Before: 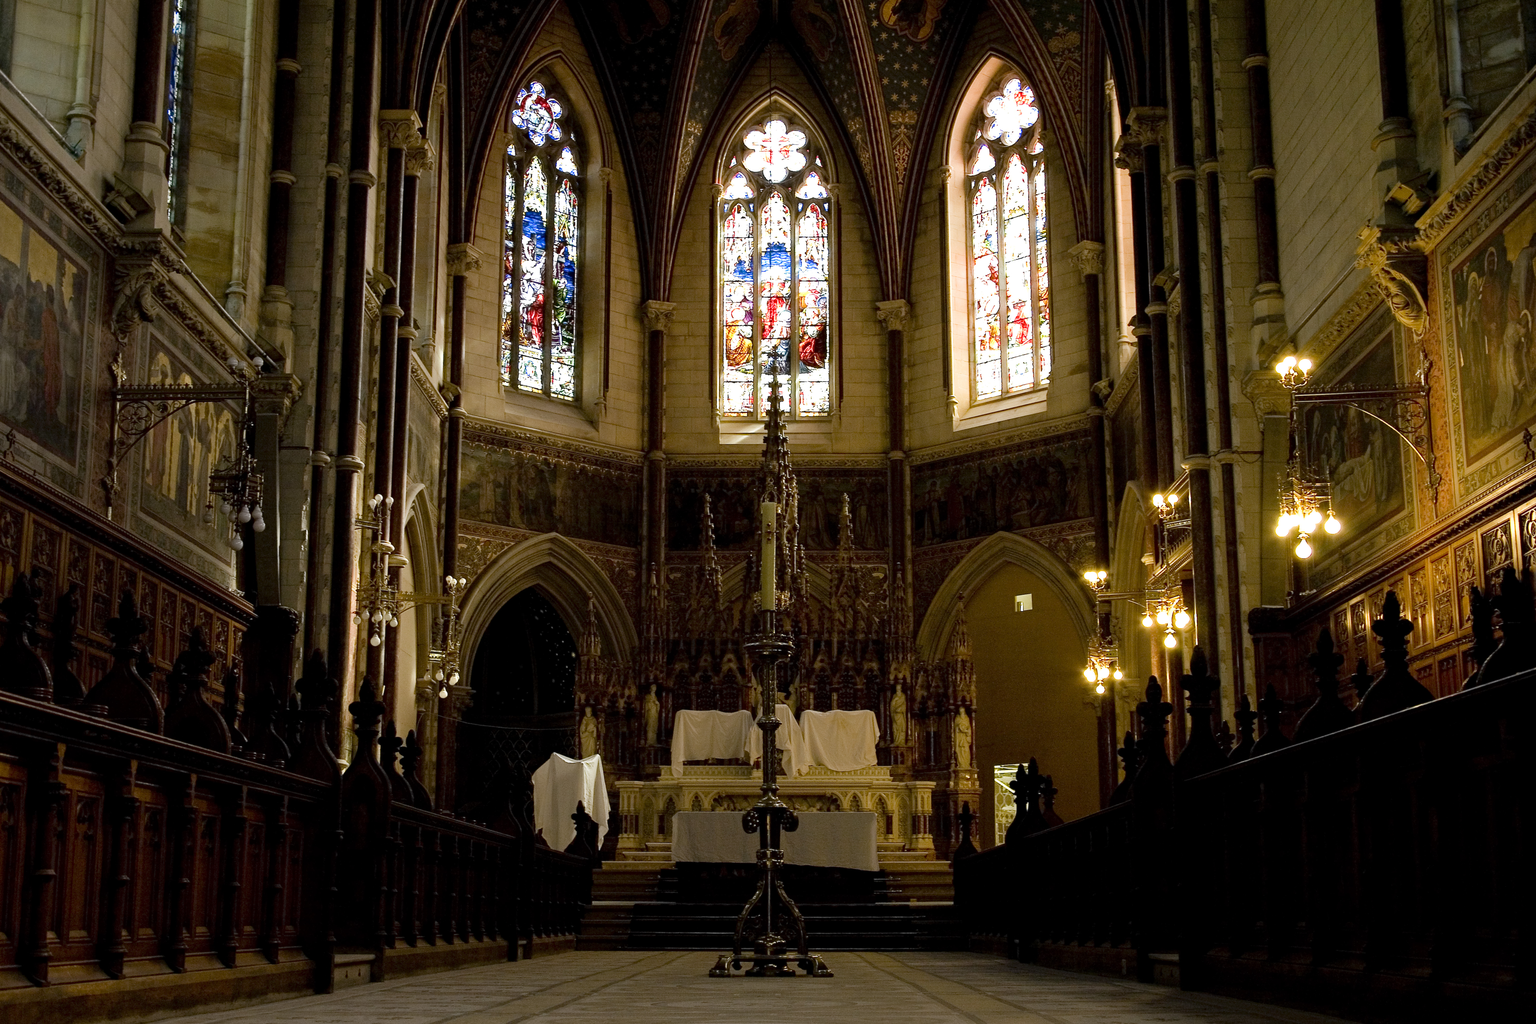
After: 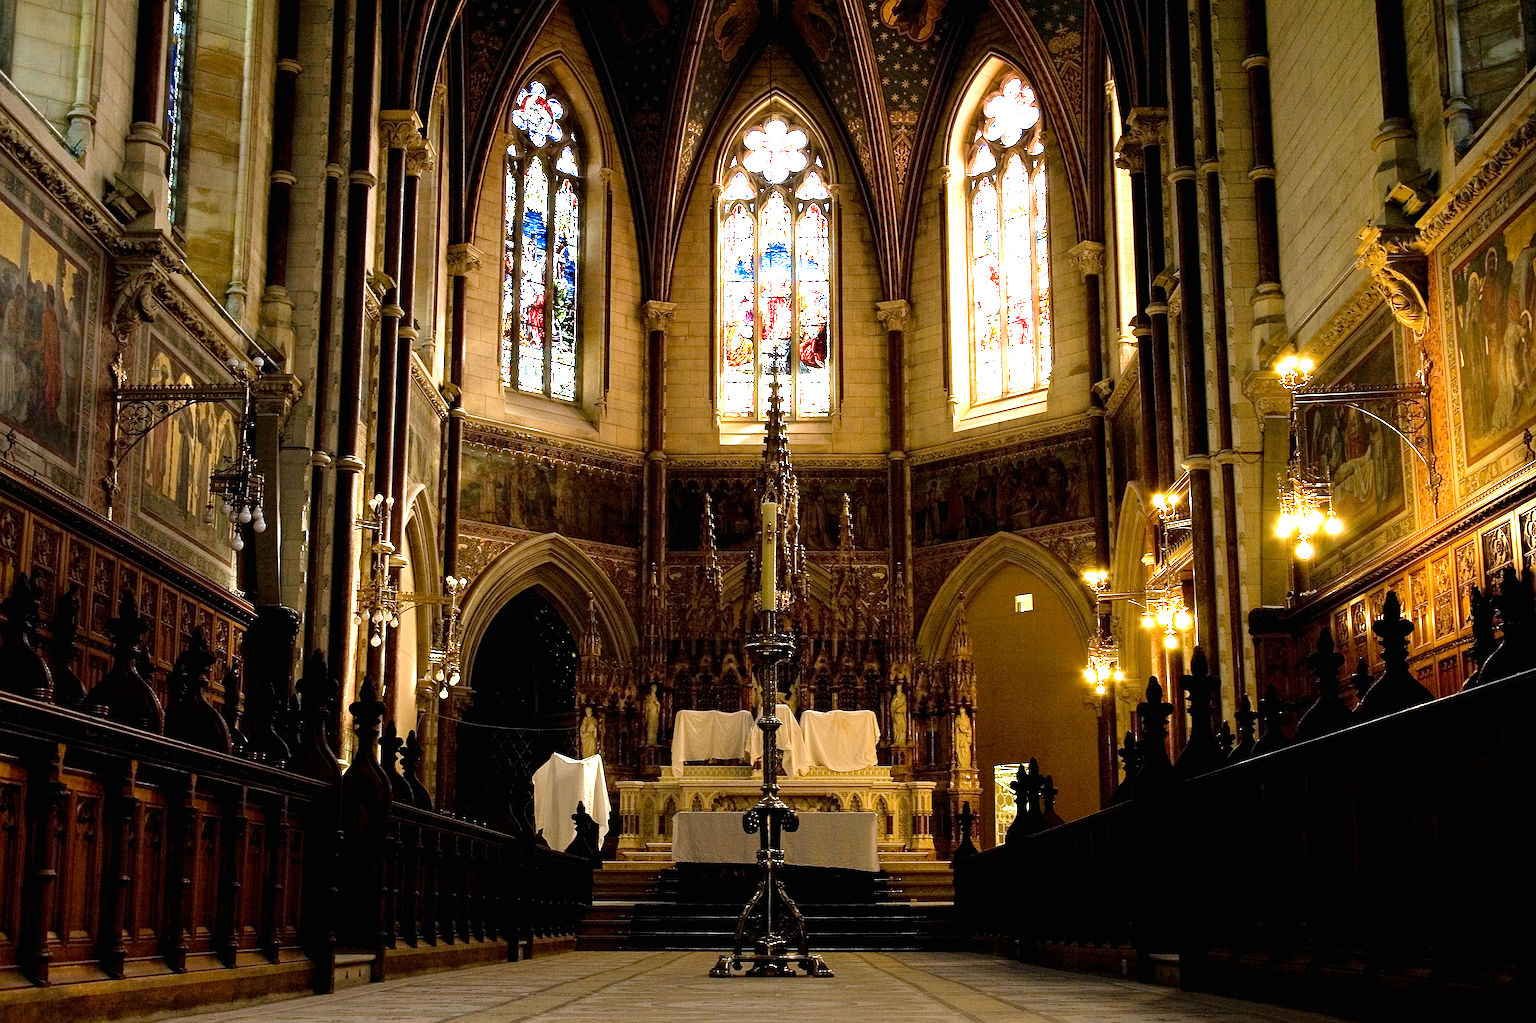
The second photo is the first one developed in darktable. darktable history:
sharpen: radius 2.767
exposure: black level correction 0, exposure 1.1 EV, compensate exposure bias true, compensate highlight preservation false
